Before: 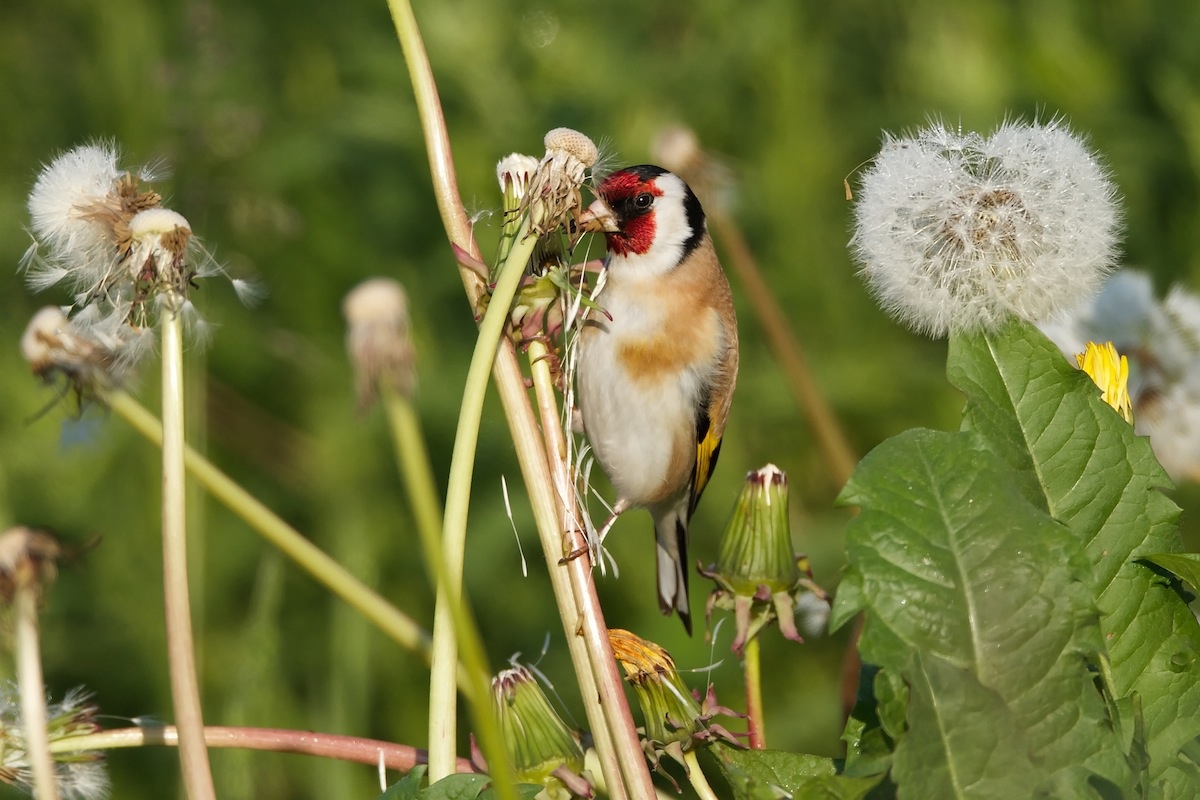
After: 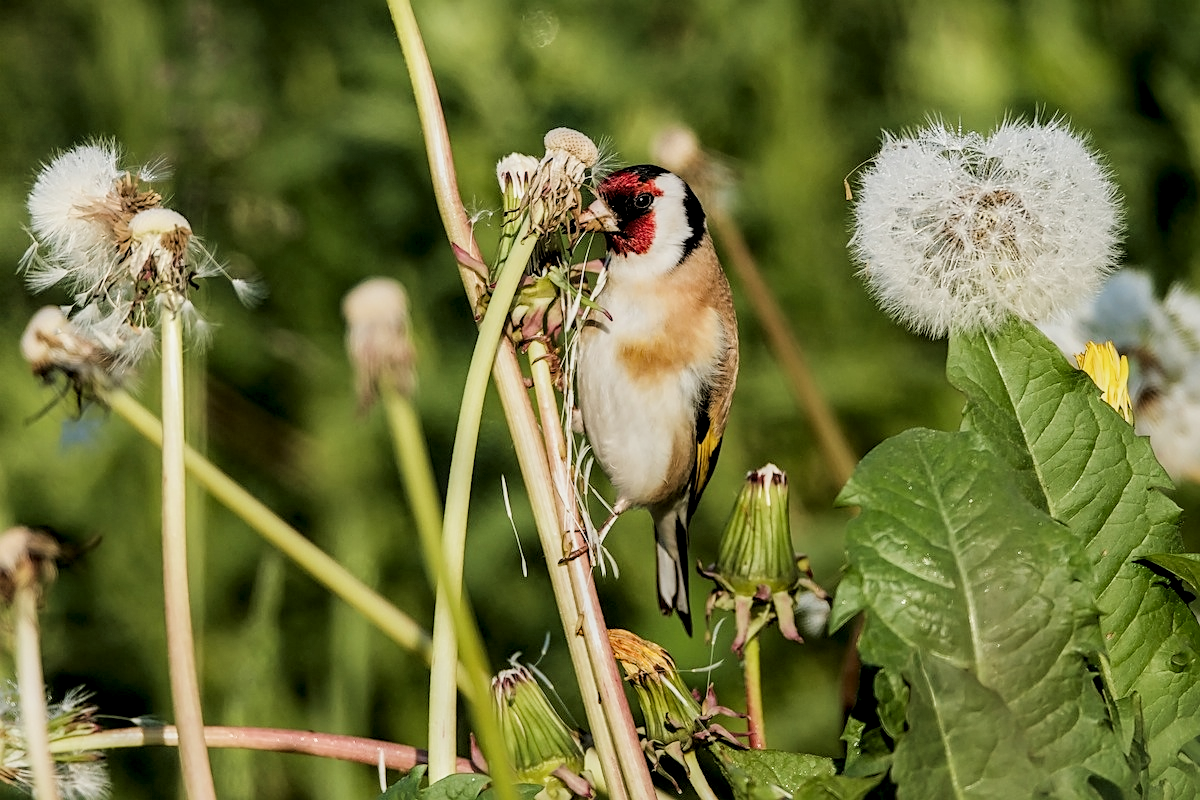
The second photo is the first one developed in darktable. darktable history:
velvia: strength 14.73%
sharpen: on, module defaults
filmic rgb: black relative exposure -6.08 EV, white relative exposure 6.95 EV, hardness 2.26
tone equalizer: -8 EV -0.452 EV, -7 EV -0.367 EV, -6 EV -0.37 EV, -5 EV -0.234 EV, -3 EV 0.195 EV, -2 EV 0.31 EV, -1 EV 0.365 EV, +0 EV 0.408 EV, edges refinement/feathering 500, mask exposure compensation -1.57 EV, preserve details guided filter
local contrast: detail 150%
